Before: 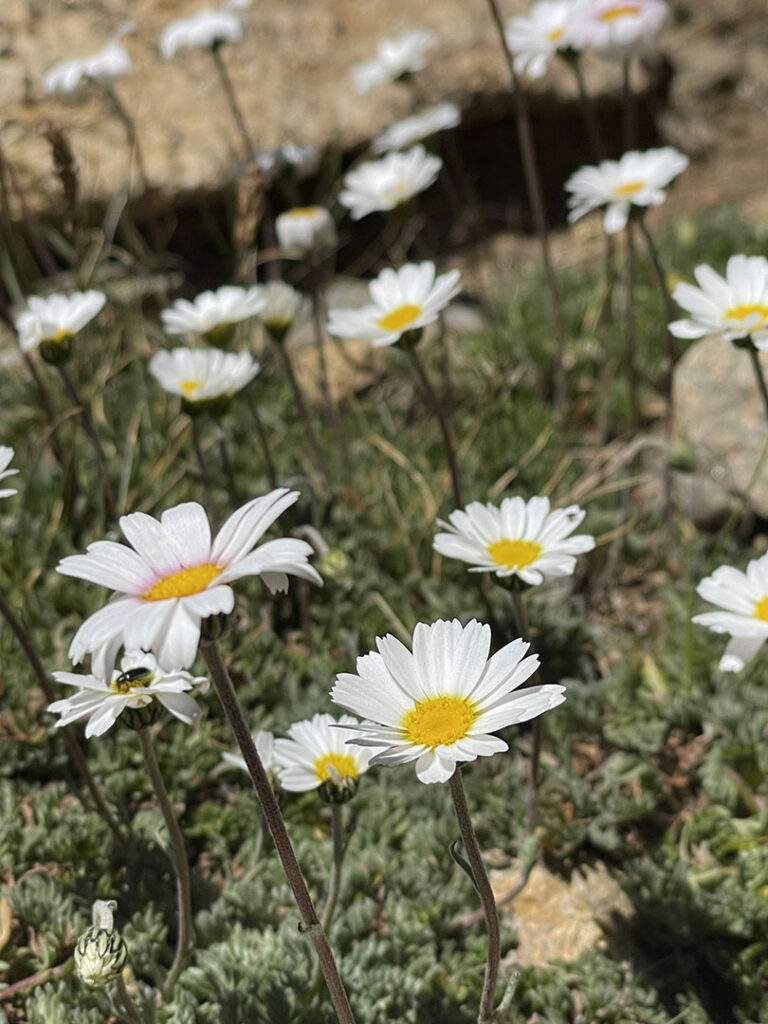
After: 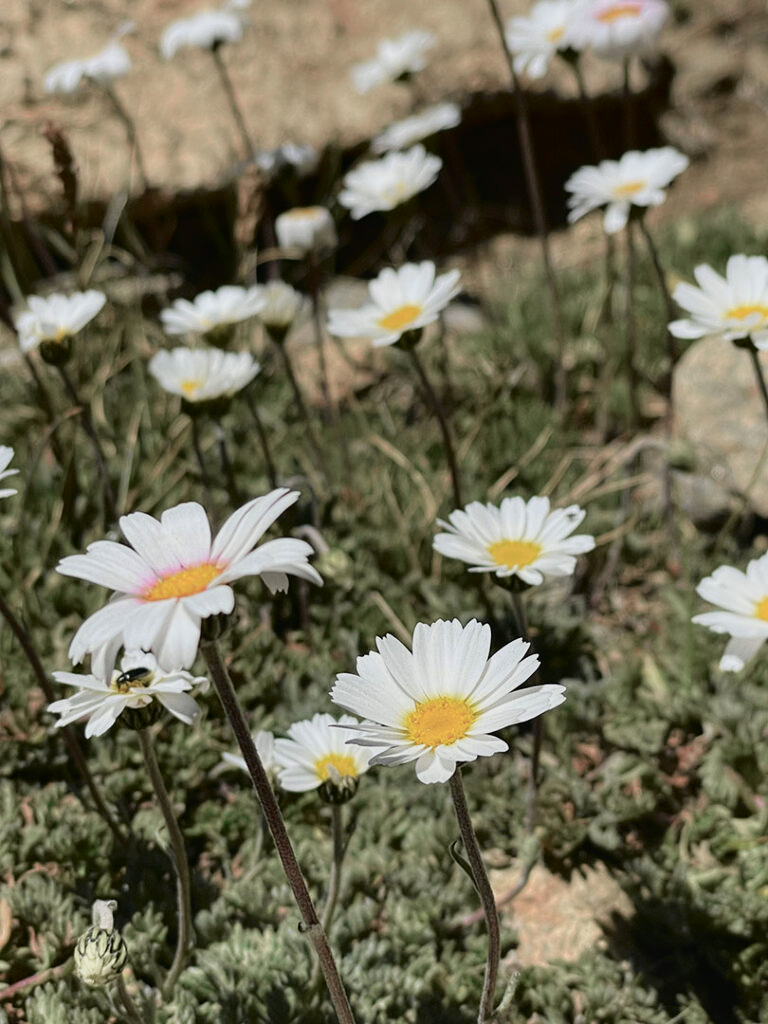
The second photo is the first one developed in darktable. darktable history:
tone curve: curves: ch0 [(0, 0.009) (0.105, 0.054) (0.195, 0.132) (0.289, 0.278) (0.384, 0.391) (0.513, 0.53) (0.66, 0.667) (0.895, 0.863) (1, 0.919)]; ch1 [(0, 0) (0.161, 0.092) (0.35, 0.33) (0.403, 0.395) (0.456, 0.469) (0.502, 0.499) (0.519, 0.514) (0.576, 0.584) (0.642, 0.658) (0.701, 0.742) (1, 0.942)]; ch2 [(0, 0) (0.371, 0.362) (0.437, 0.437) (0.501, 0.5) (0.53, 0.528) (0.569, 0.564) (0.619, 0.58) (0.883, 0.752) (1, 0.929)], color space Lab, independent channels, preserve colors none
